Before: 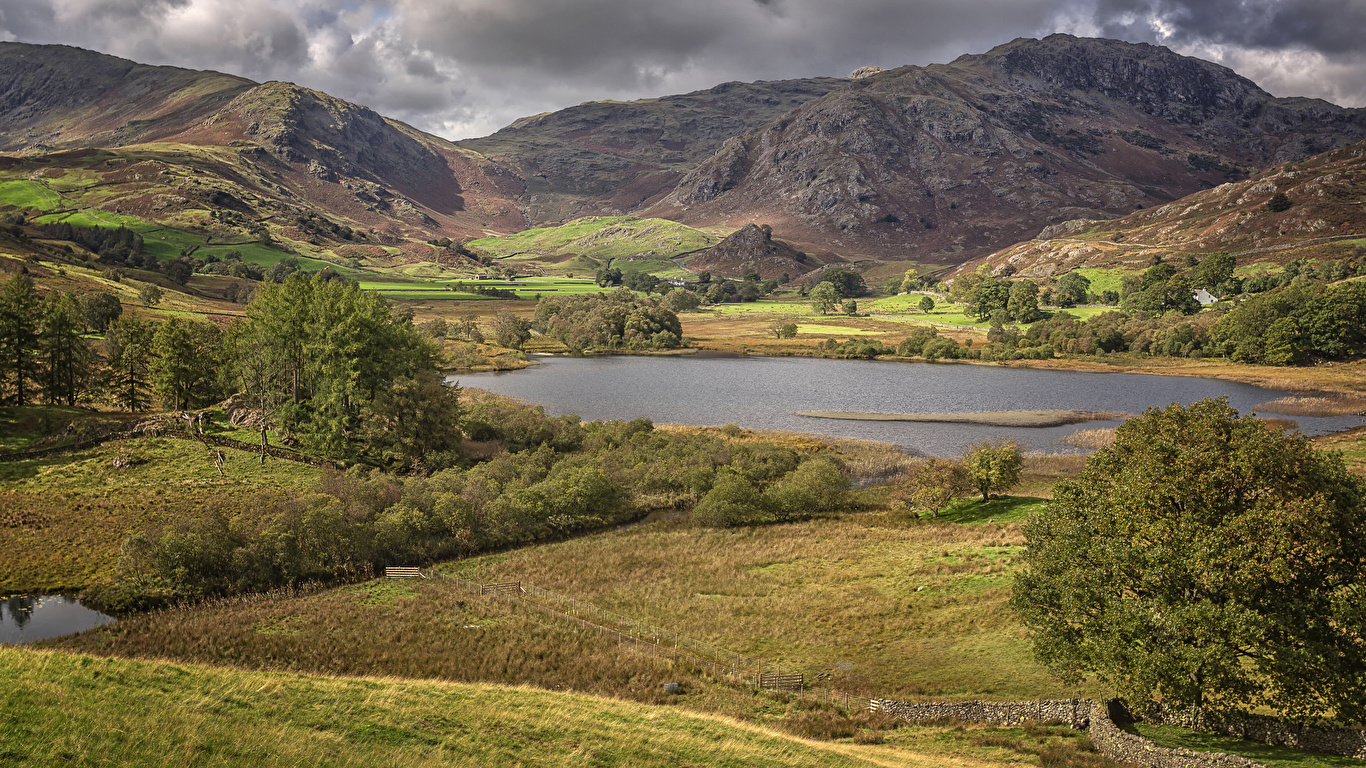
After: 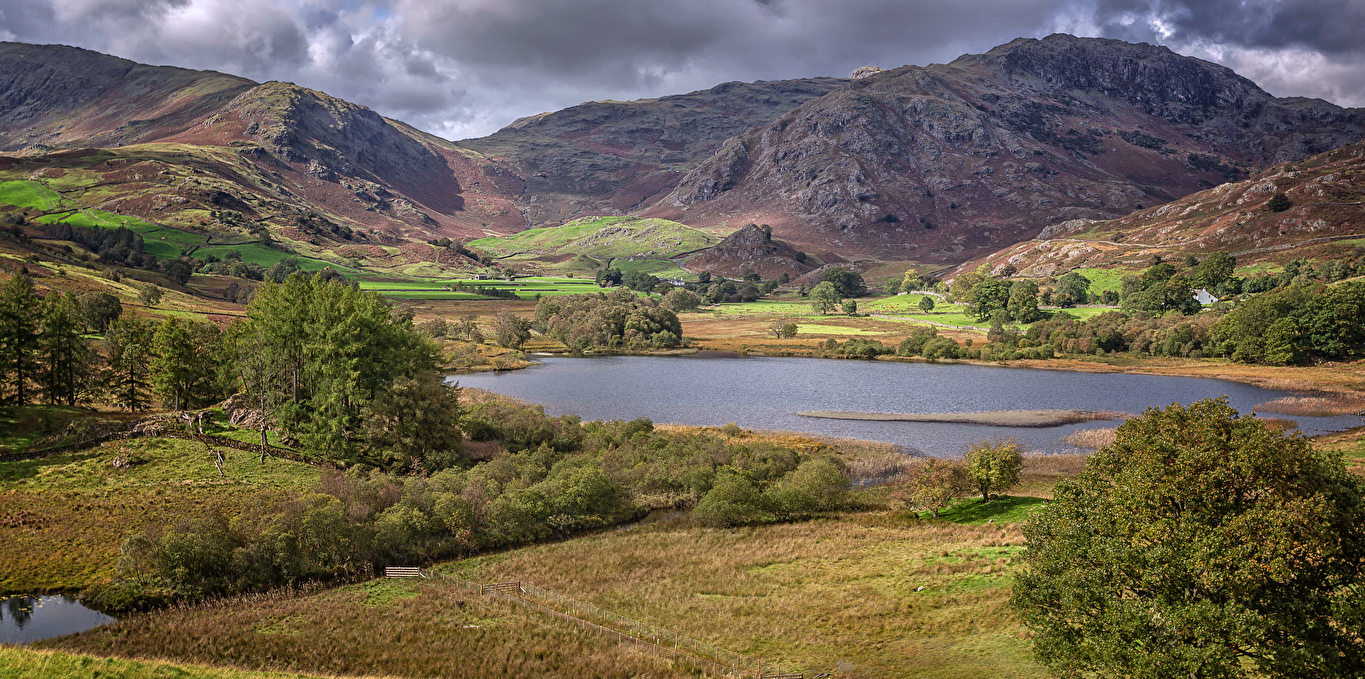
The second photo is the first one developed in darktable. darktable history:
white balance: red 0.967, blue 1.119, emerald 0.756
crop and rotate: top 0%, bottom 11.49%
